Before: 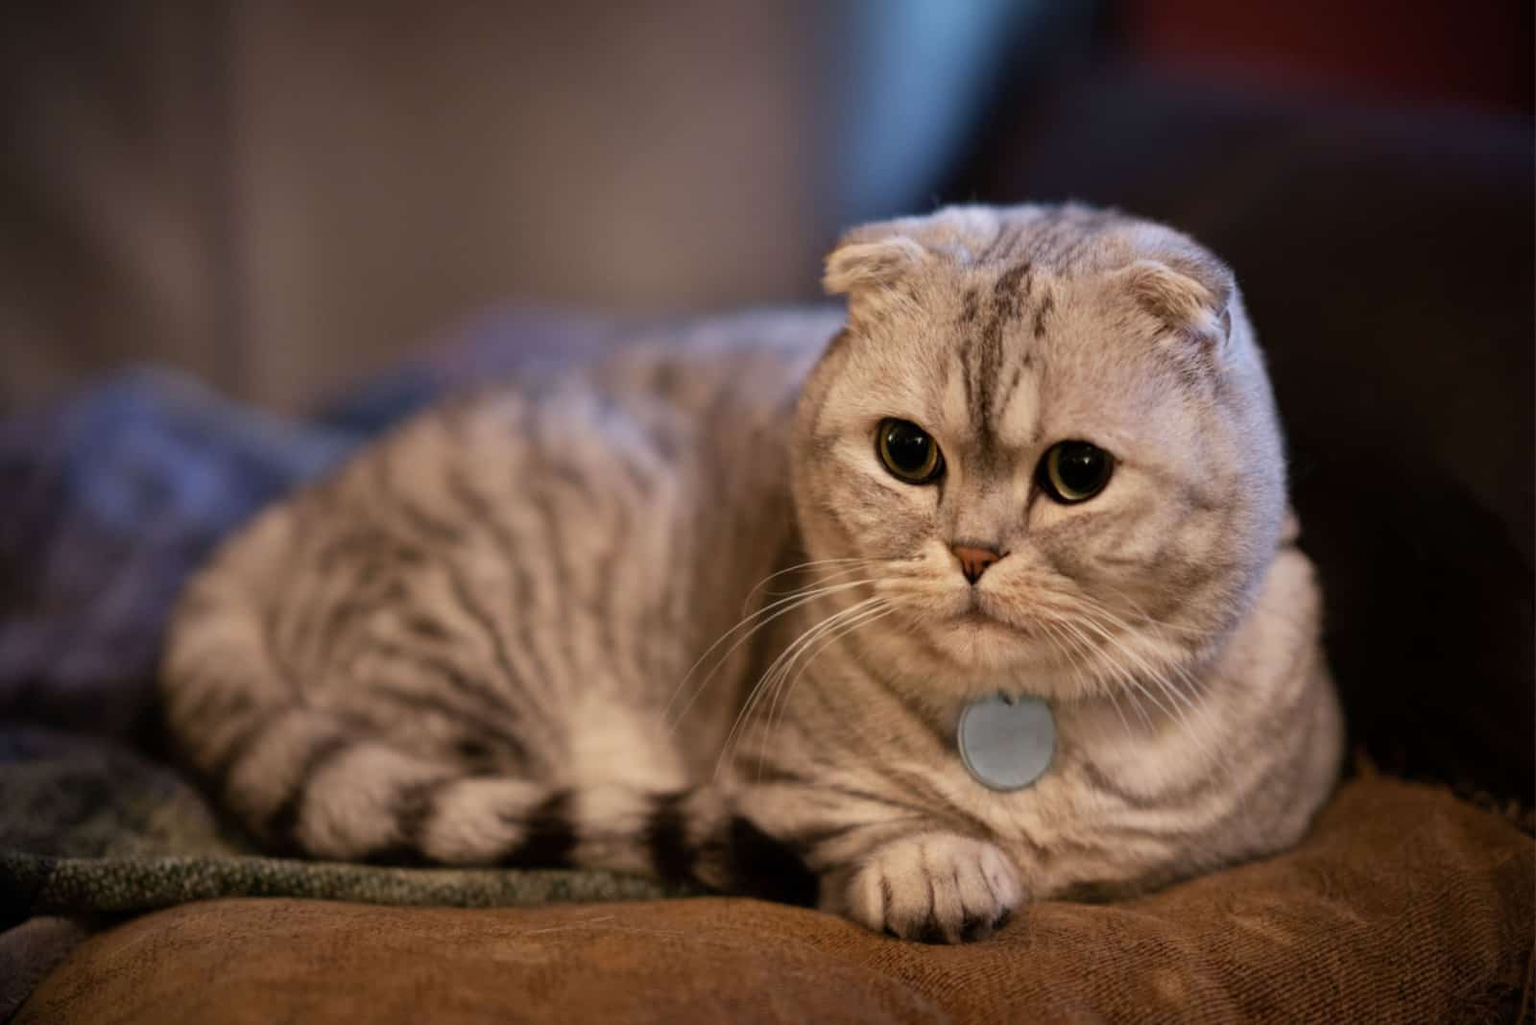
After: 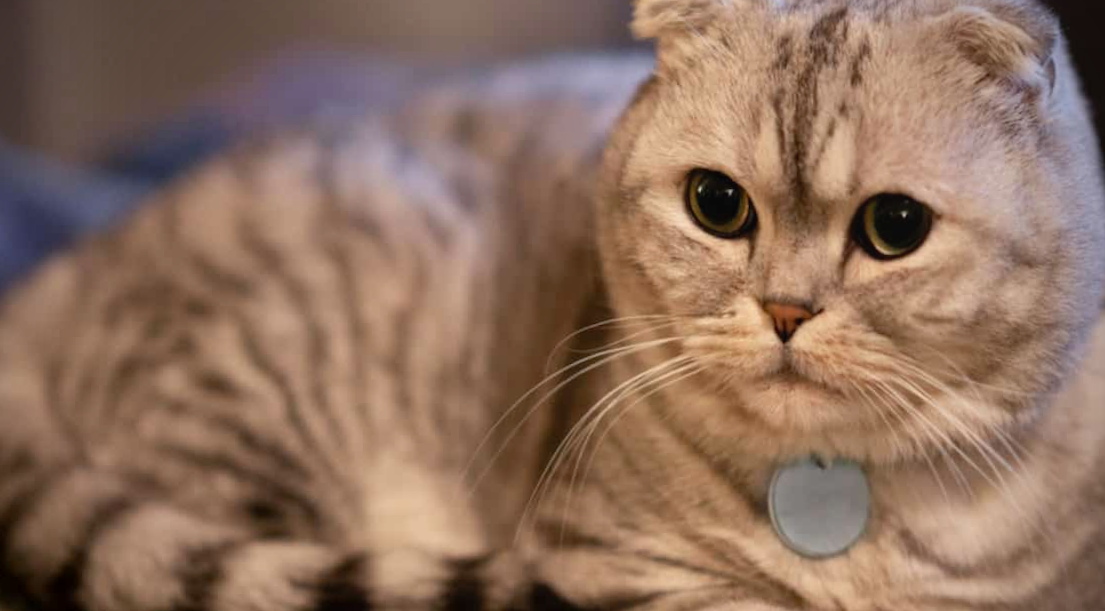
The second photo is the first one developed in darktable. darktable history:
bloom: size 40%
exposure: black level correction 0.002, exposure 0.15 EV, compensate highlight preservation false
vignetting: brightness -0.629, saturation -0.007, center (-0.028, 0.239)
crop and rotate: angle -3.37°, left 9.79%, top 20.73%, right 12.42%, bottom 11.82%
rotate and perspective: rotation -3°, crop left 0.031, crop right 0.968, crop top 0.07, crop bottom 0.93
